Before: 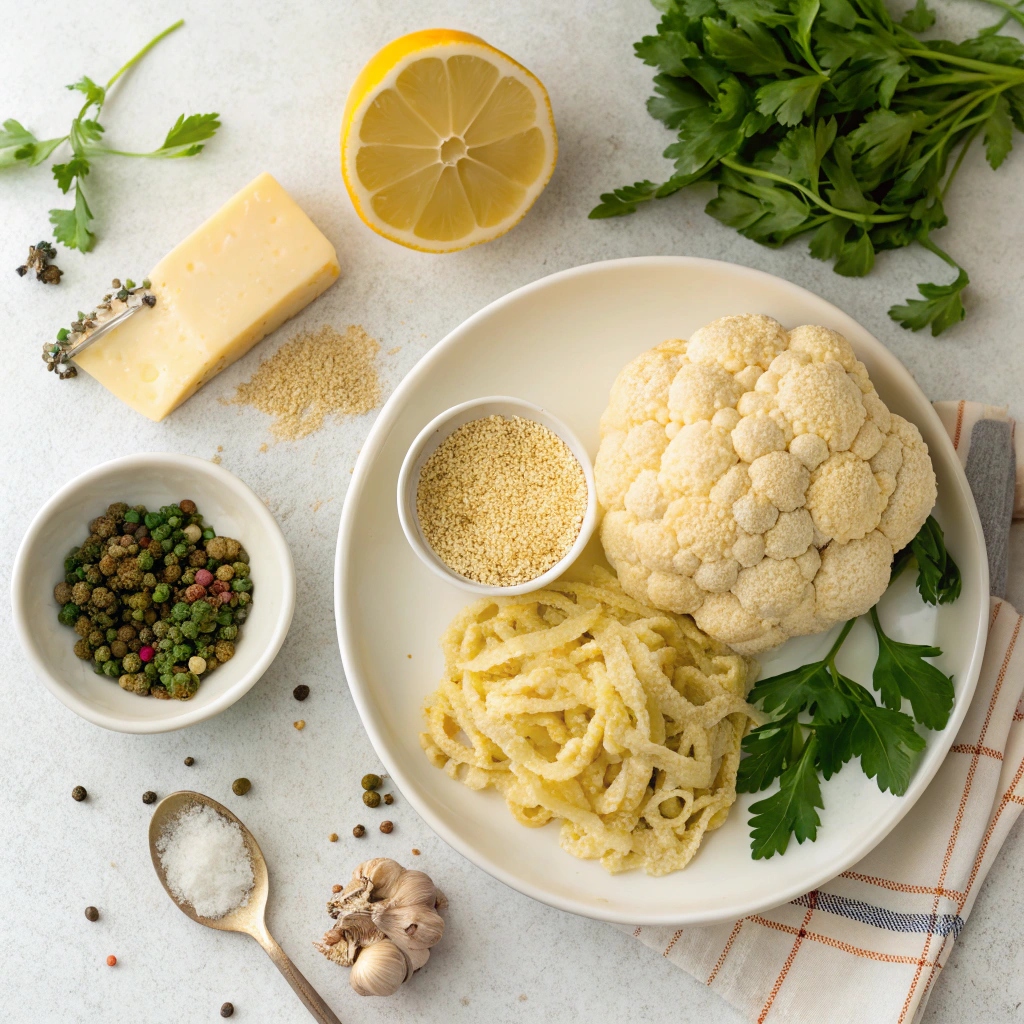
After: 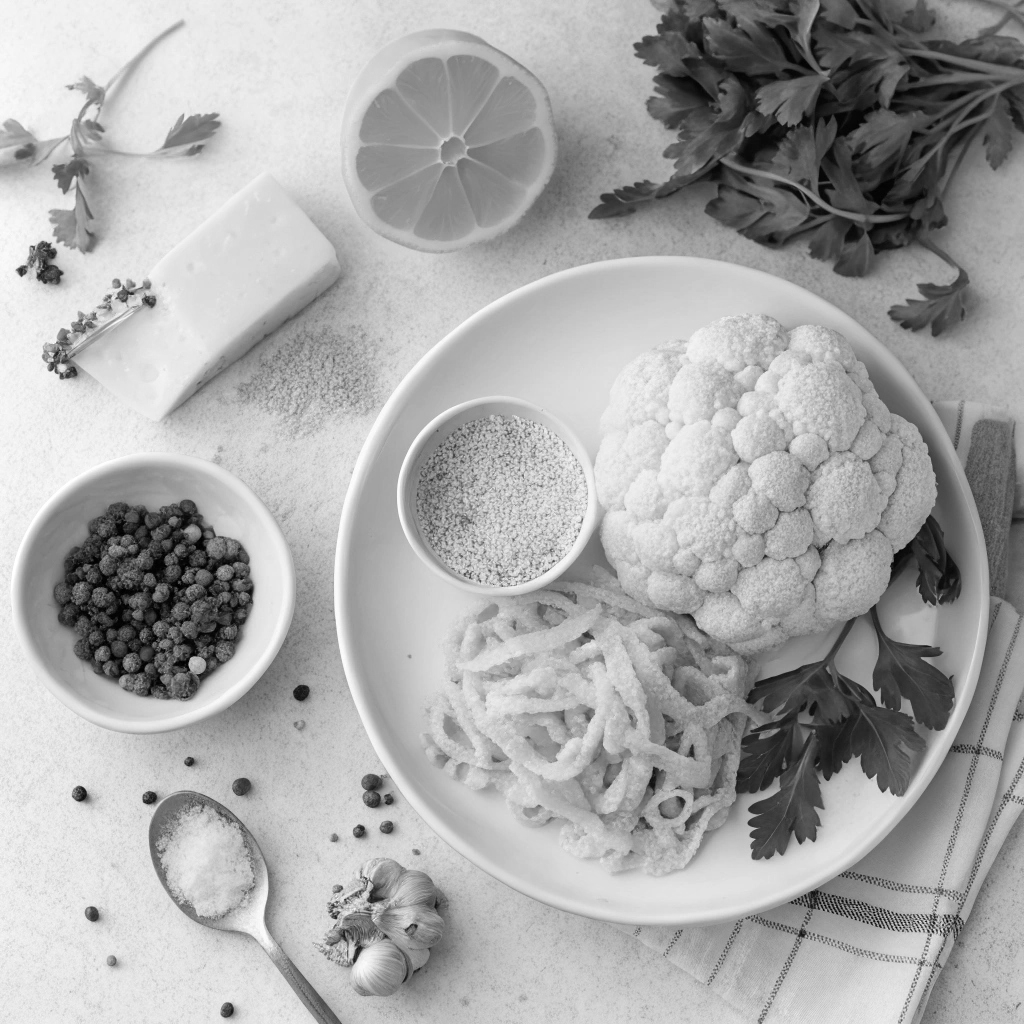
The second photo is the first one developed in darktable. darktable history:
monochrome: on, module defaults
color correction: highlights a* -7.33, highlights b* 1.26, shadows a* -3.55, saturation 1.4
